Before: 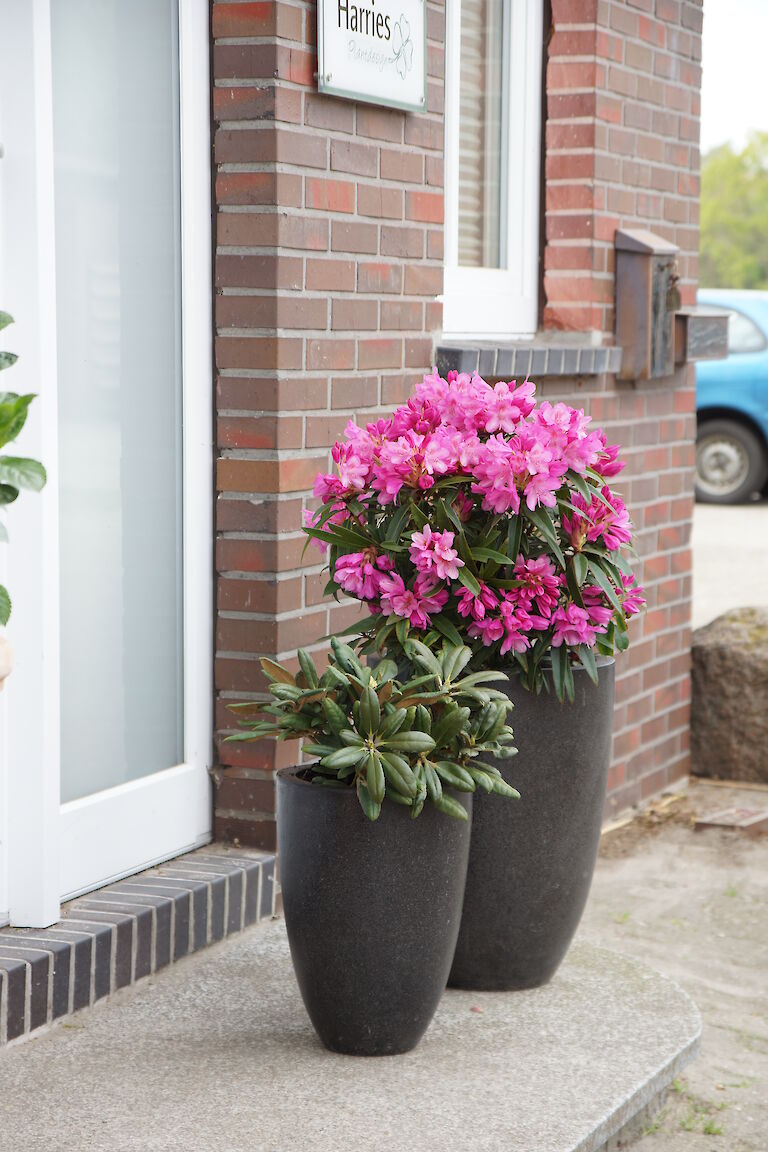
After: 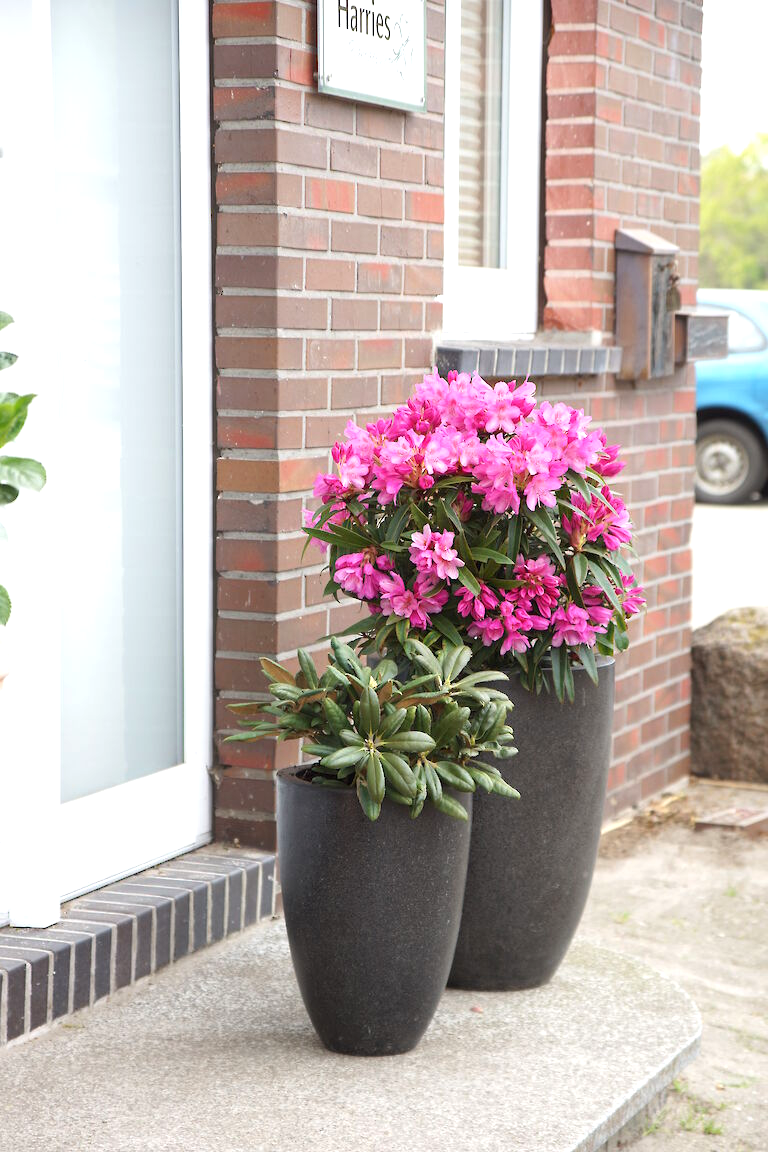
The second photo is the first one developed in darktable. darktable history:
exposure: exposure 0.495 EV, compensate highlight preservation false
